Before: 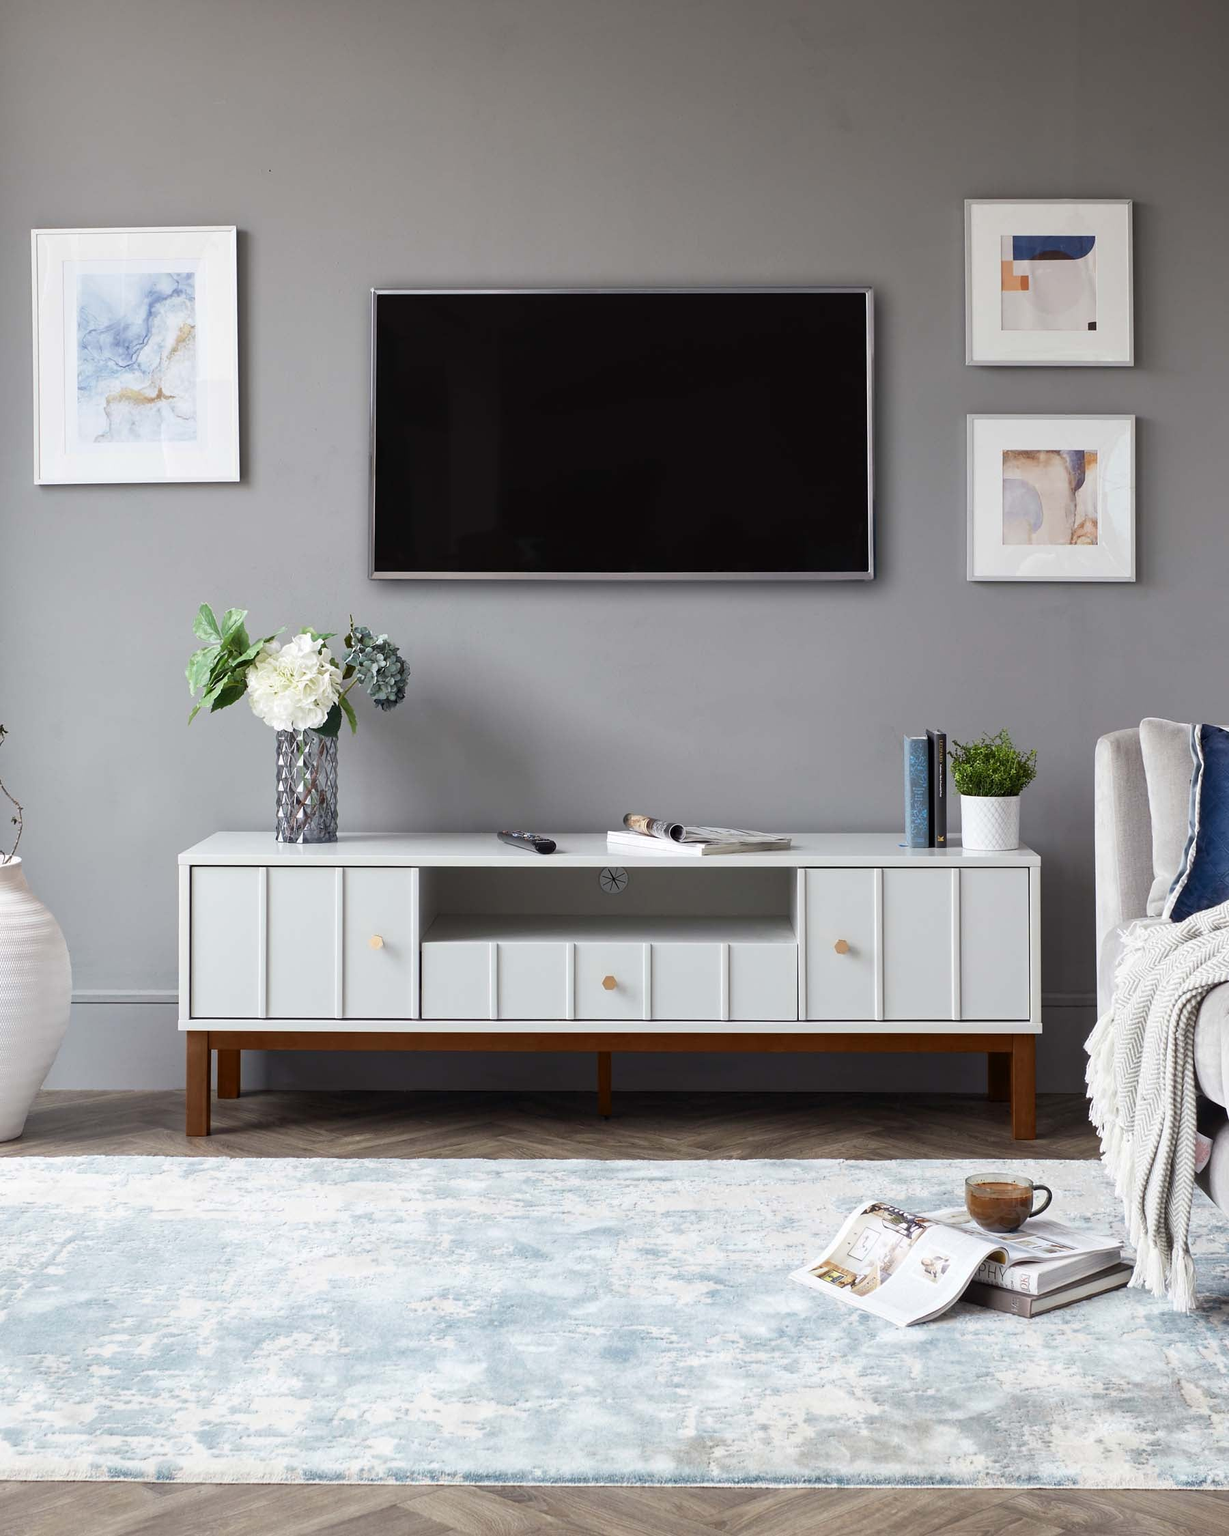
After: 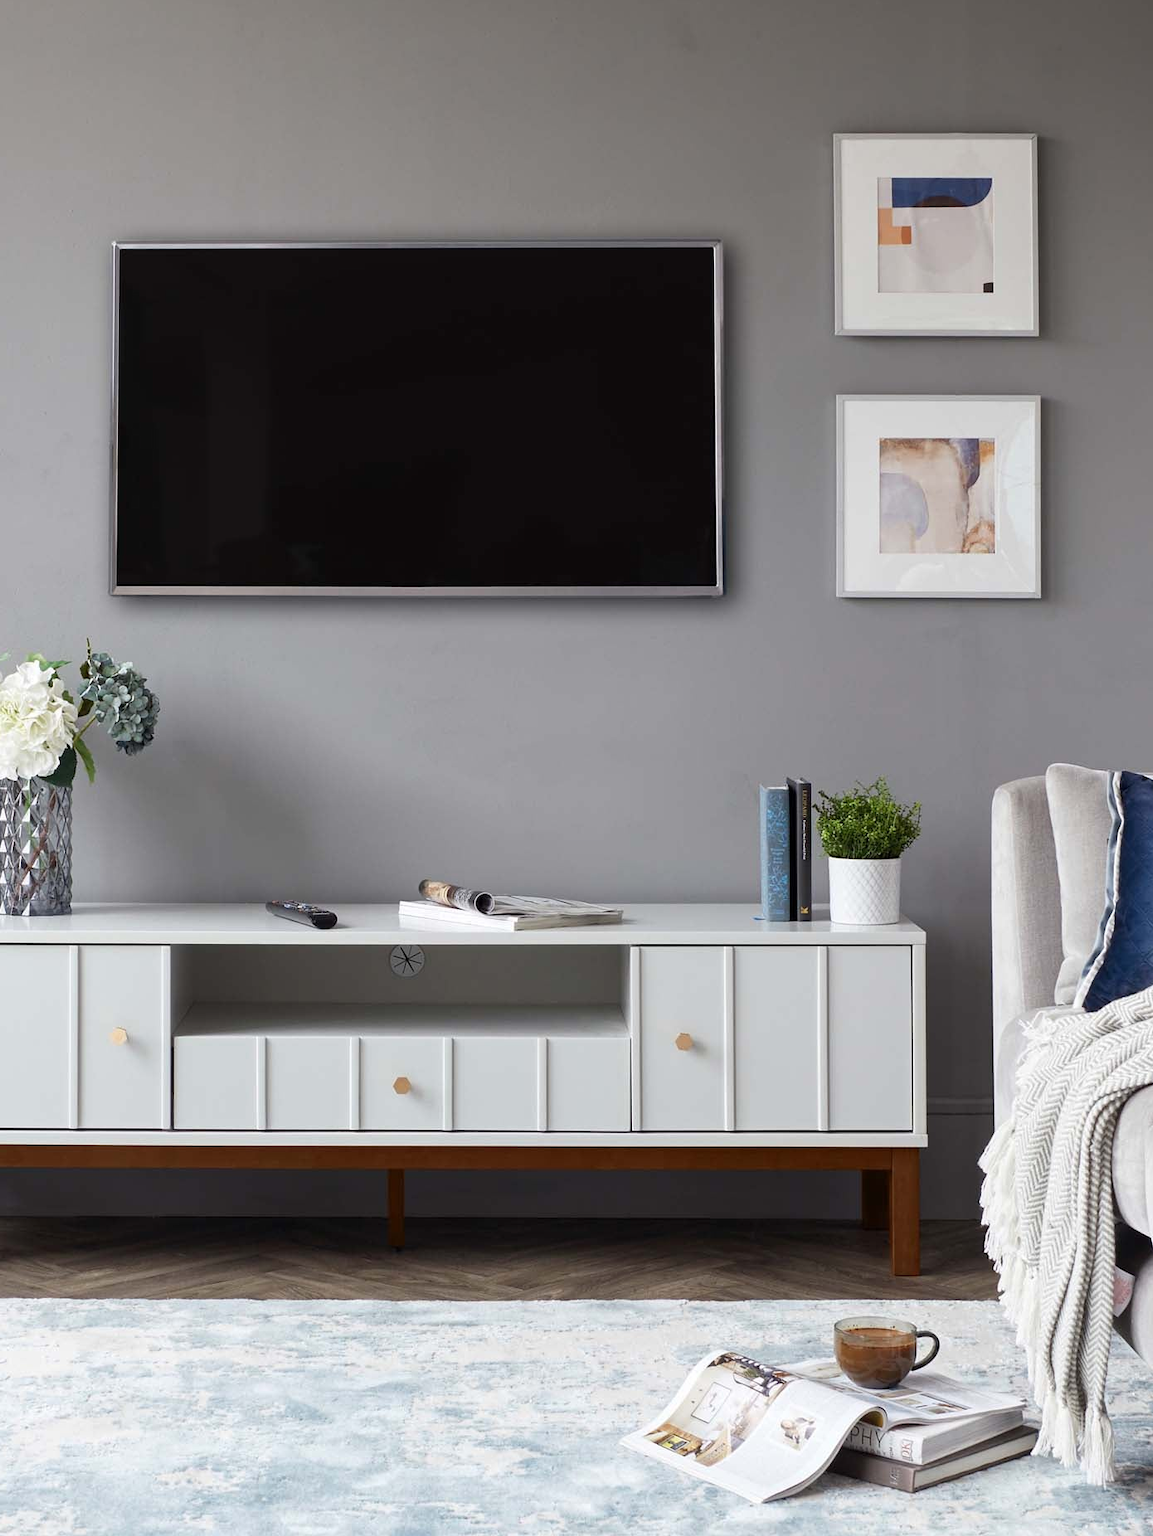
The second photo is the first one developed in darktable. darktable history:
crop: left 22.701%, top 5.84%, bottom 11.827%
